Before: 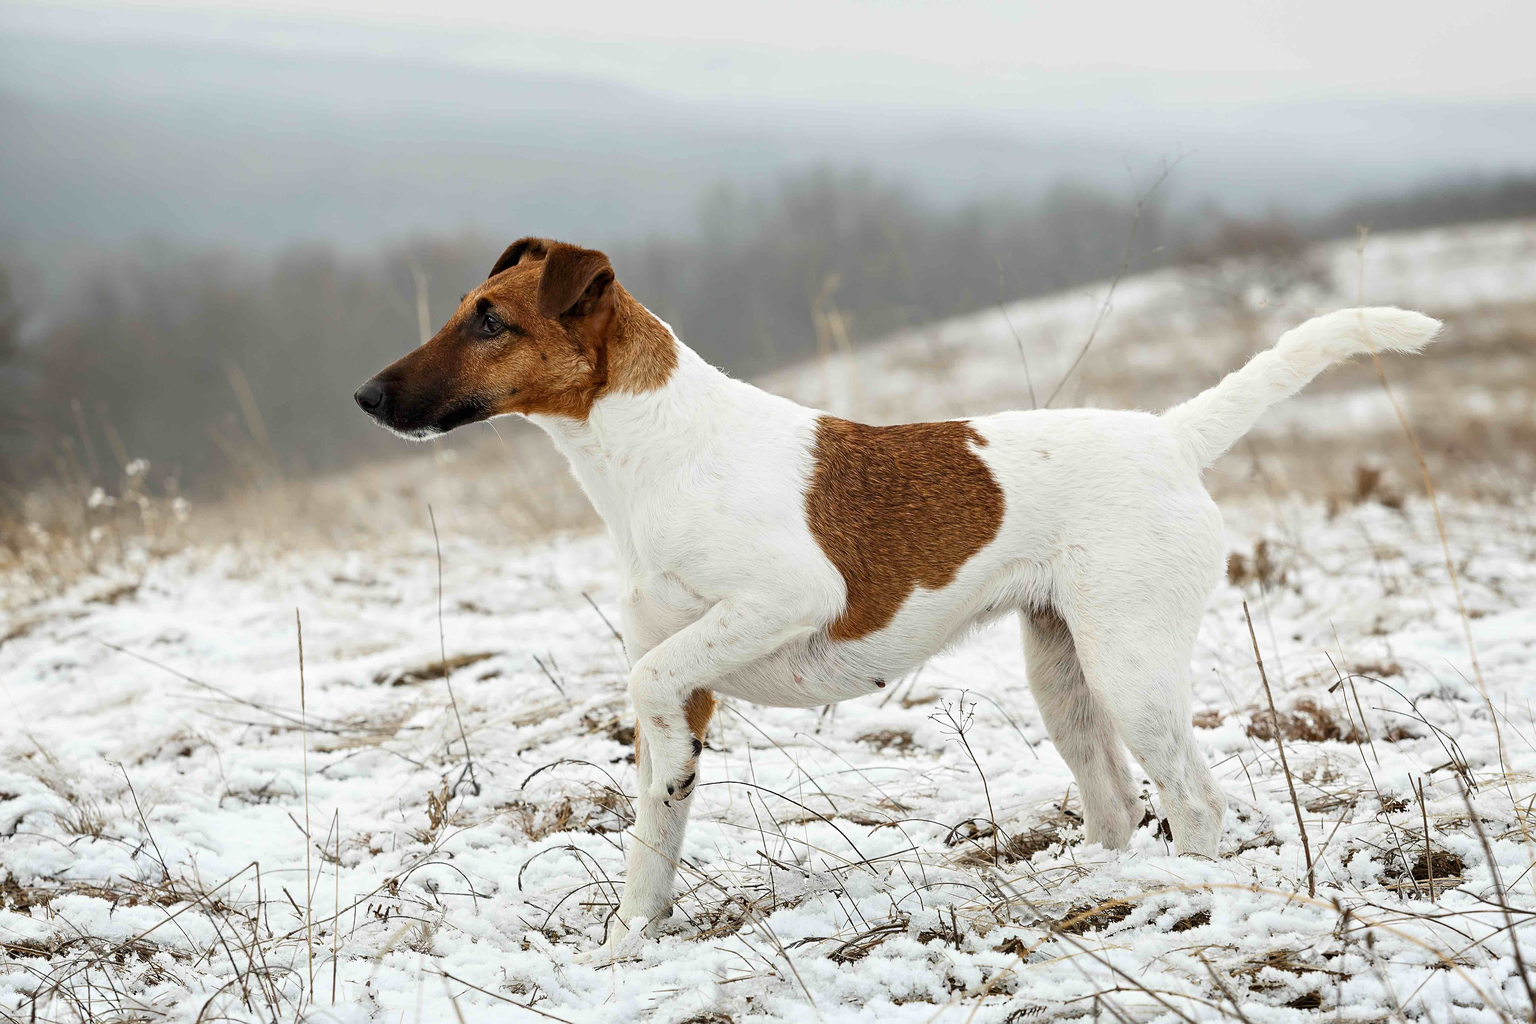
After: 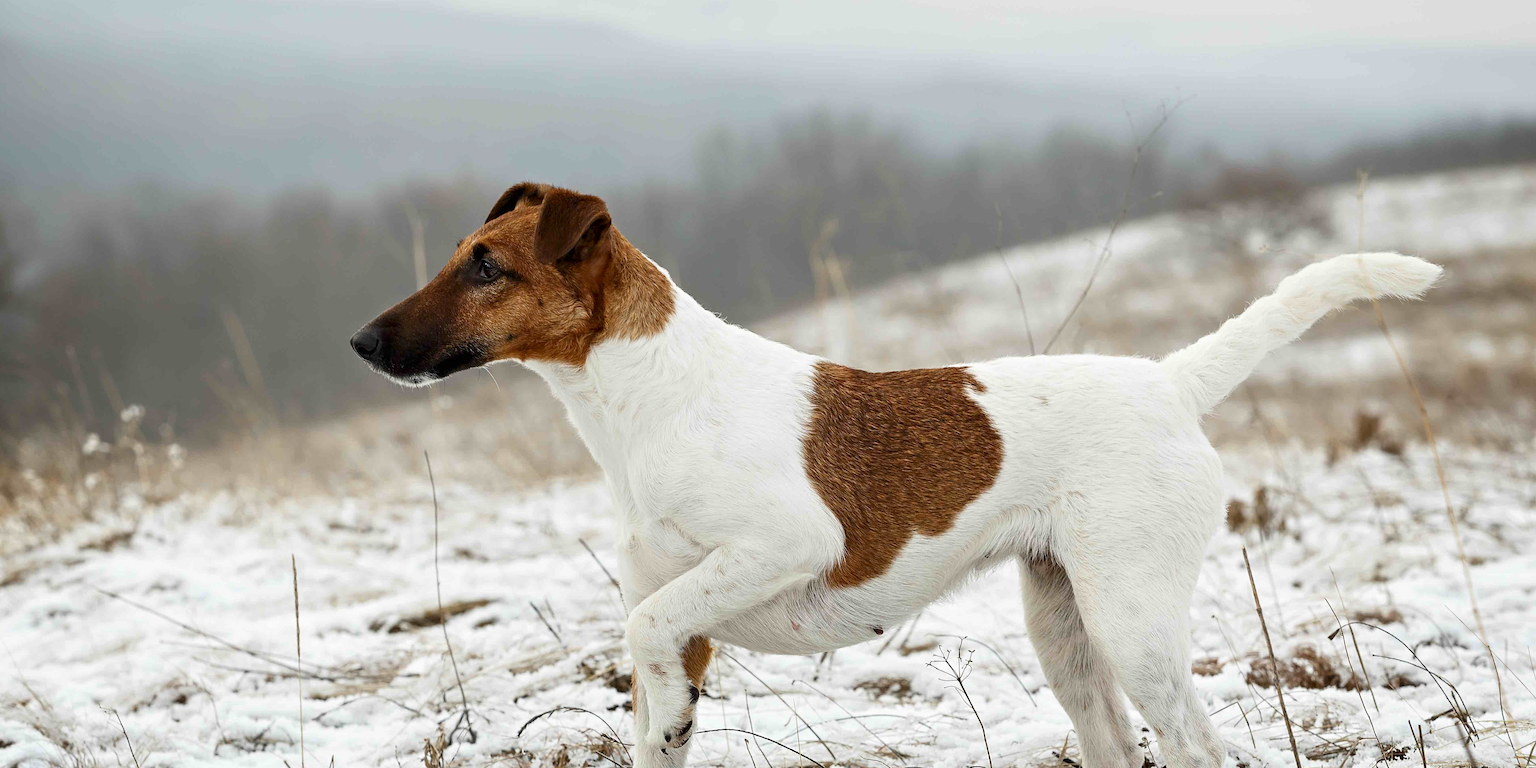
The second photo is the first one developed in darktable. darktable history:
crop: left 0.387%, top 5.469%, bottom 19.809%
contrast brightness saturation: contrast 0.03, brightness -0.04
